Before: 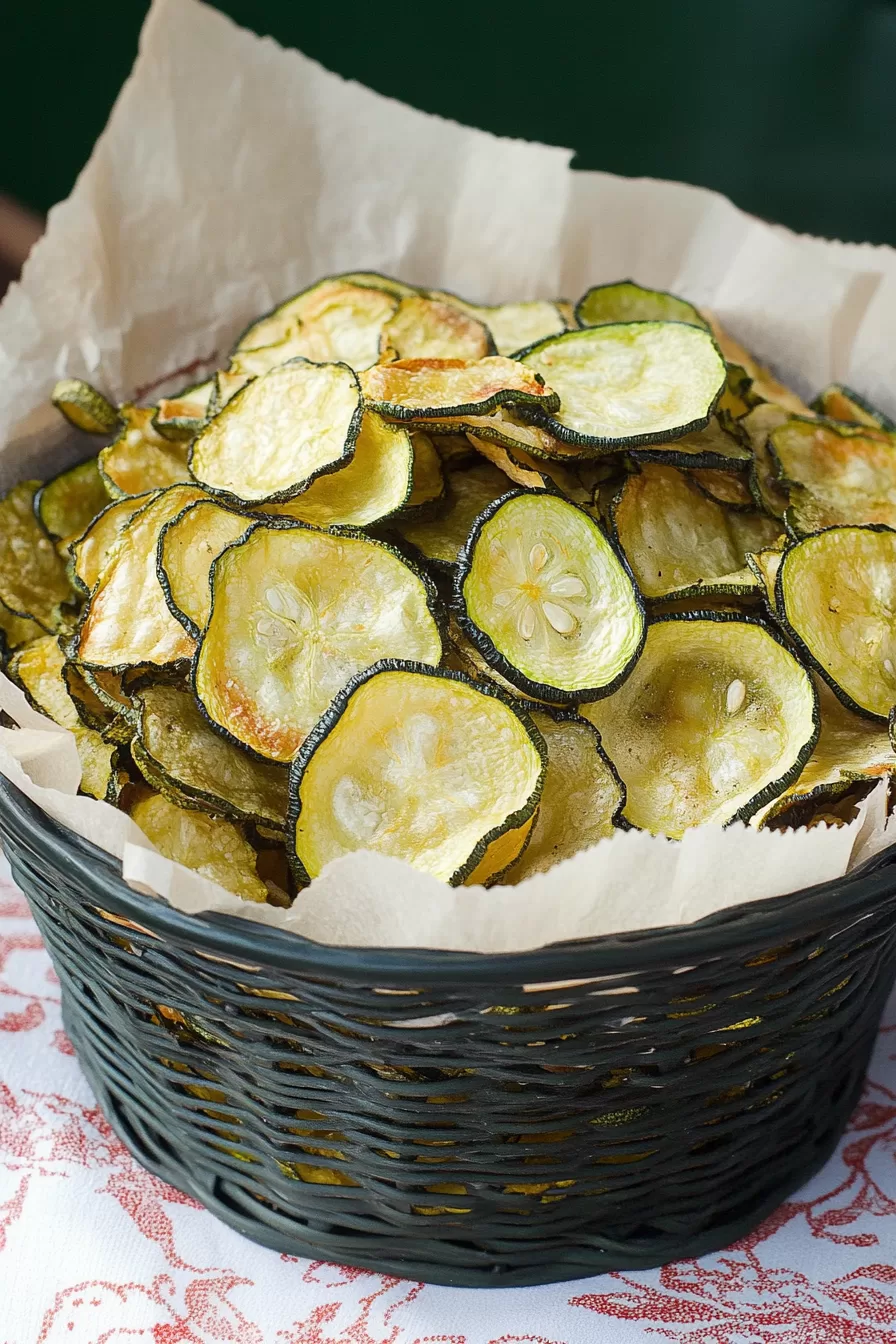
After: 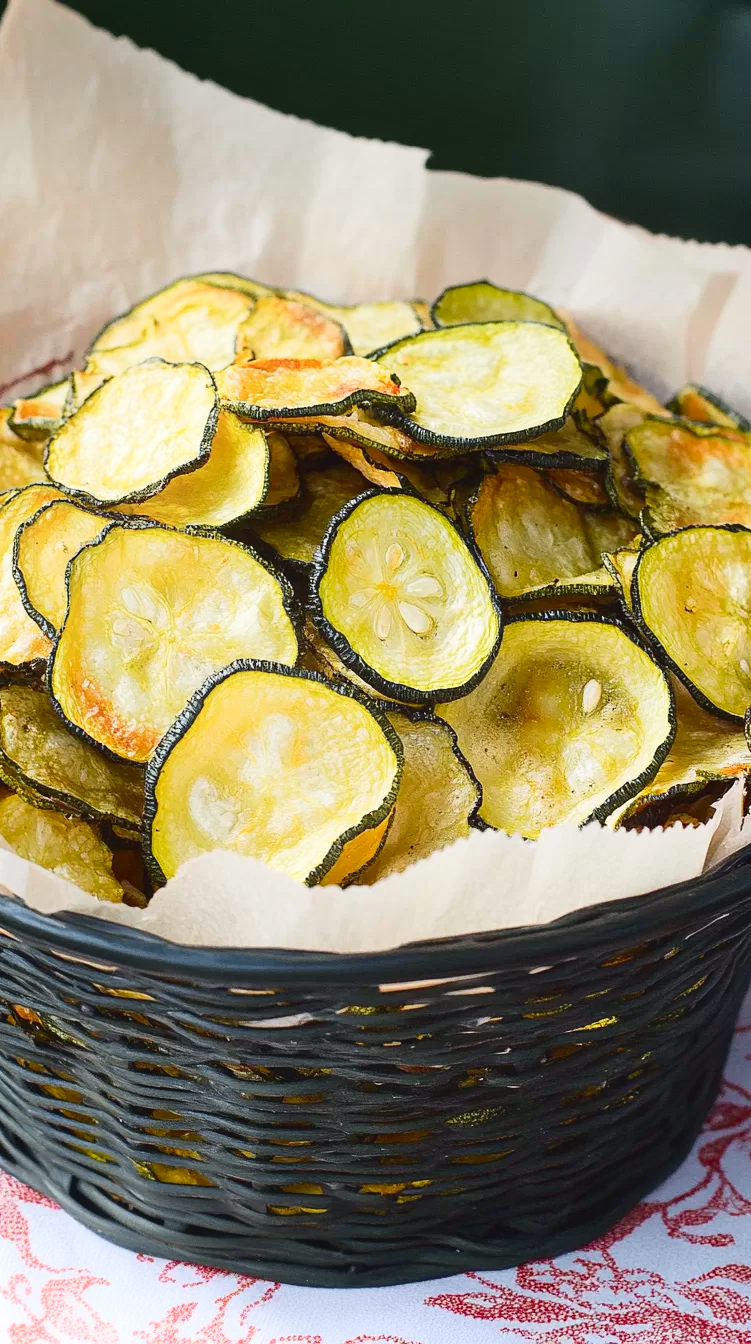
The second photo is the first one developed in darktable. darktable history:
crop: left 16.145%
shadows and highlights: highlights 70.7, soften with gaussian
tone curve: curves: ch0 [(0, 0.036) (0.119, 0.115) (0.461, 0.479) (0.715, 0.767) (0.817, 0.865) (1, 0.998)]; ch1 [(0, 0) (0.377, 0.416) (0.44, 0.461) (0.487, 0.49) (0.514, 0.525) (0.538, 0.561) (0.67, 0.713) (1, 1)]; ch2 [(0, 0) (0.38, 0.405) (0.463, 0.445) (0.492, 0.486) (0.529, 0.533) (0.578, 0.59) (0.653, 0.698) (1, 1)], color space Lab, independent channels, preserve colors none
